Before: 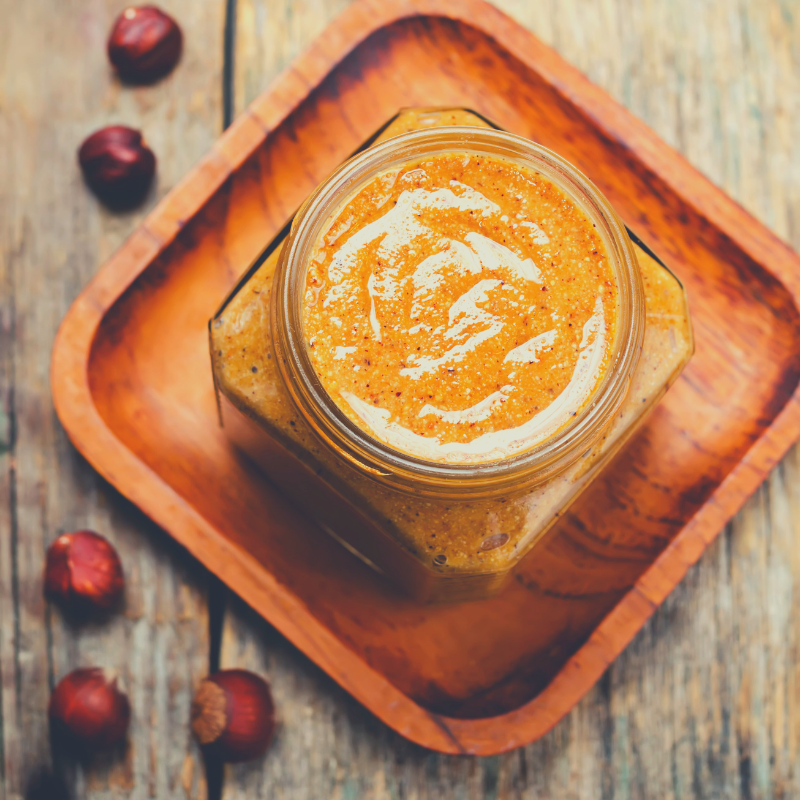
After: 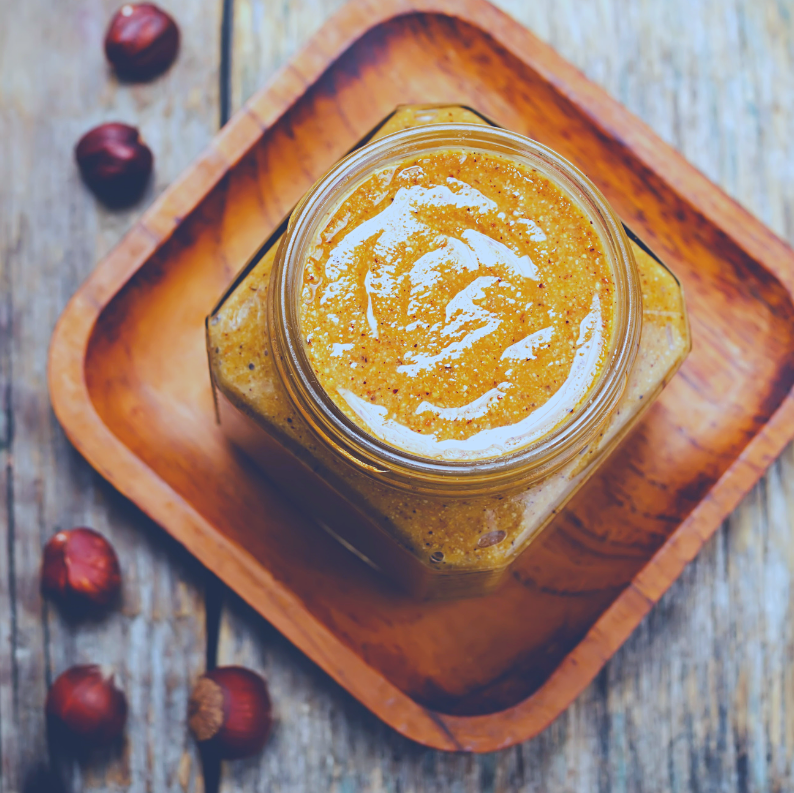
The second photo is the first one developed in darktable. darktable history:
white balance: red 0.871, blue 1.249
sharpen: amount 0.2
crop: left 0.434%, top 0.485%, right 0.244%, bottom 0.386%
